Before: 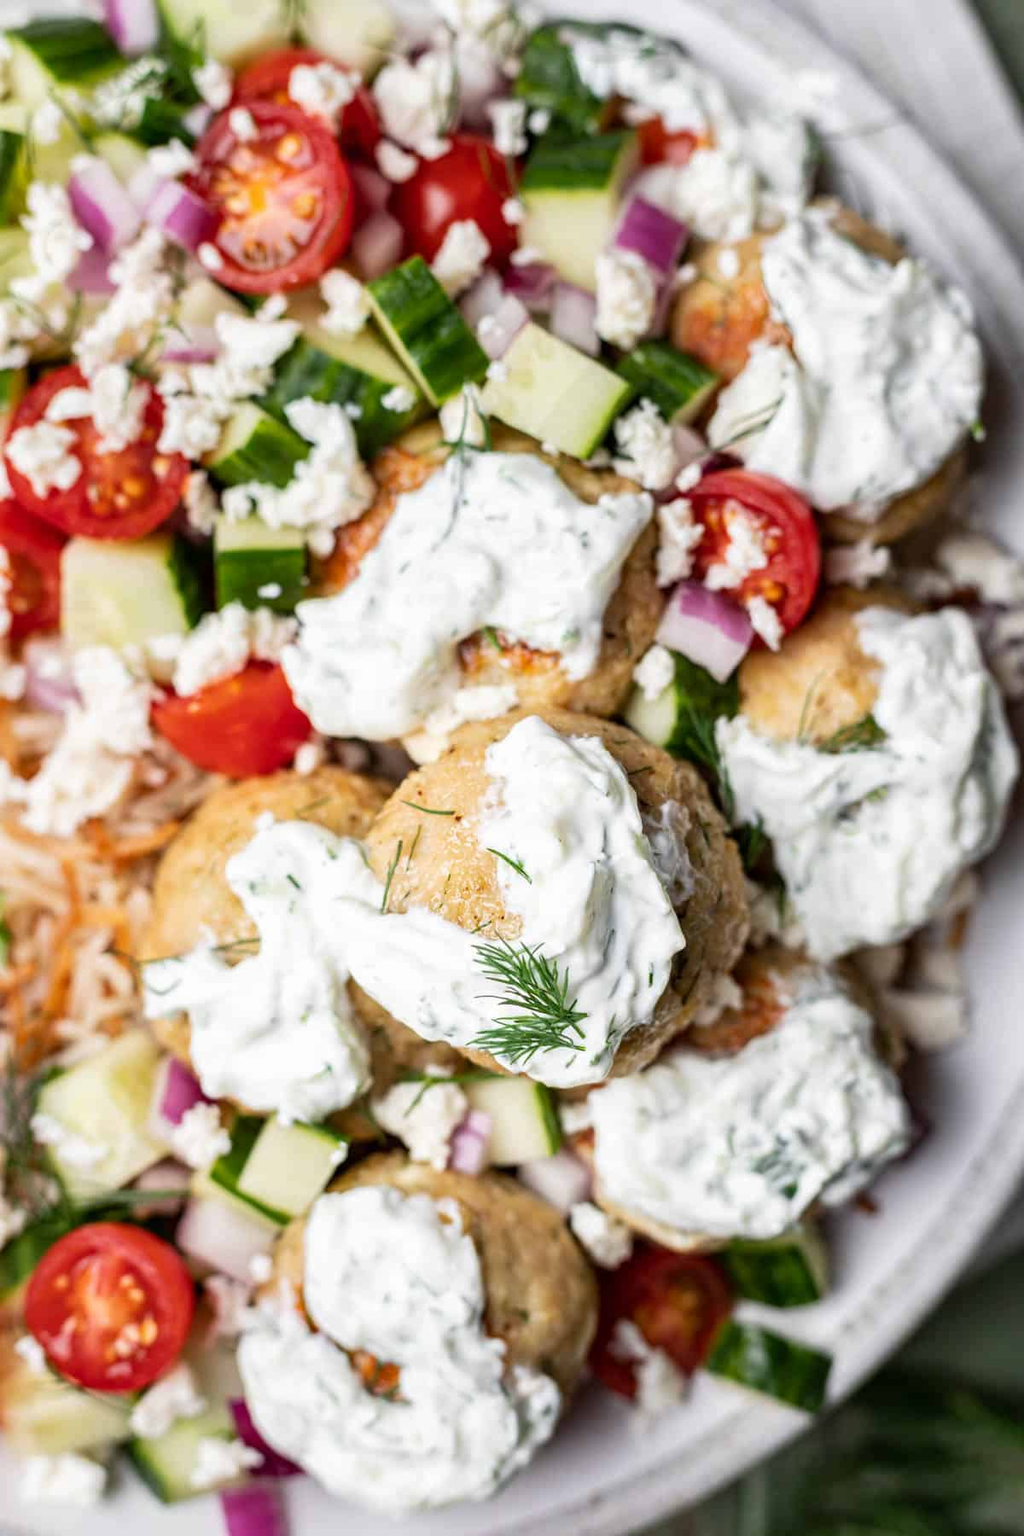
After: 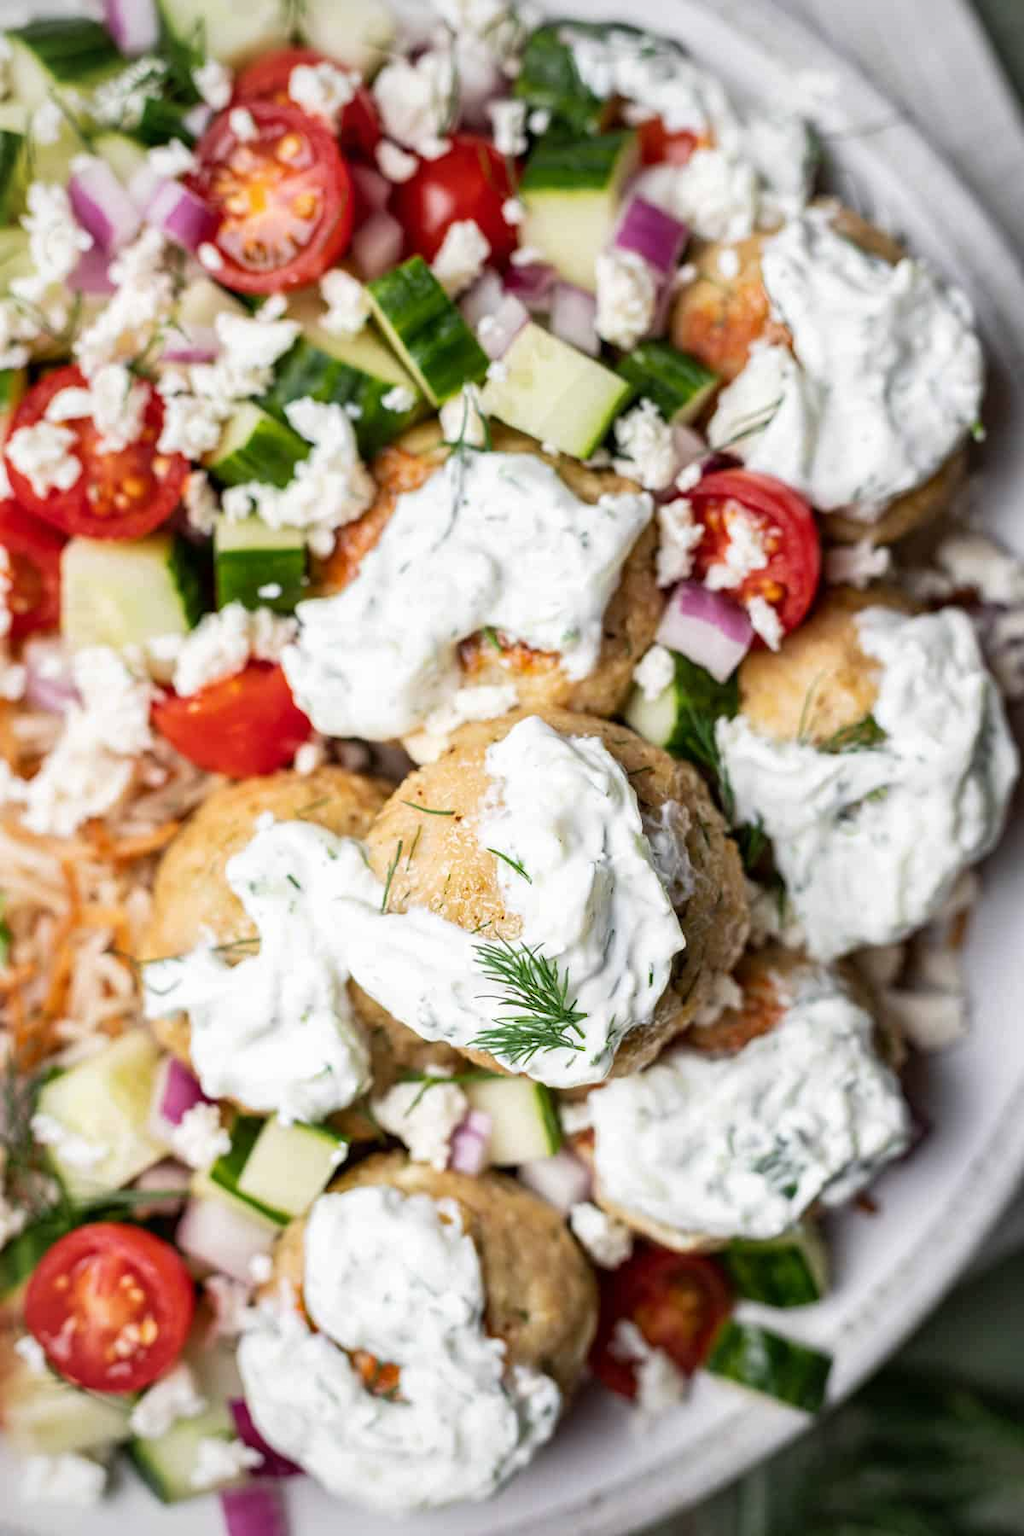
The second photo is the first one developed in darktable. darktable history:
vignetting: fall-off radius 92.59%, unbound false
